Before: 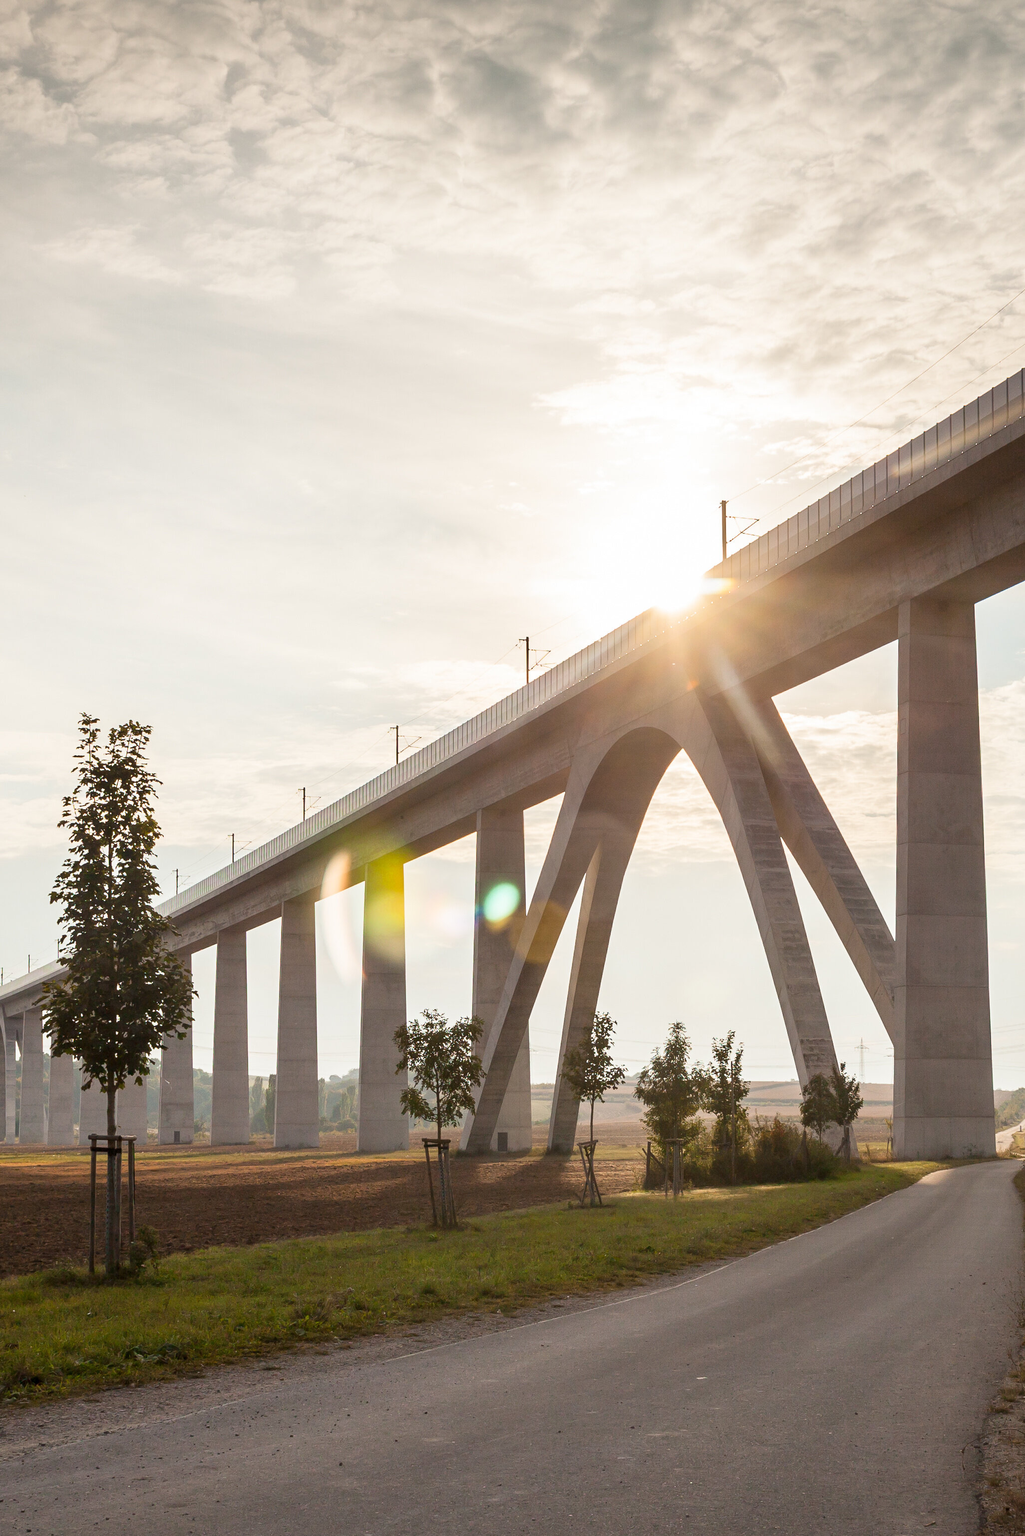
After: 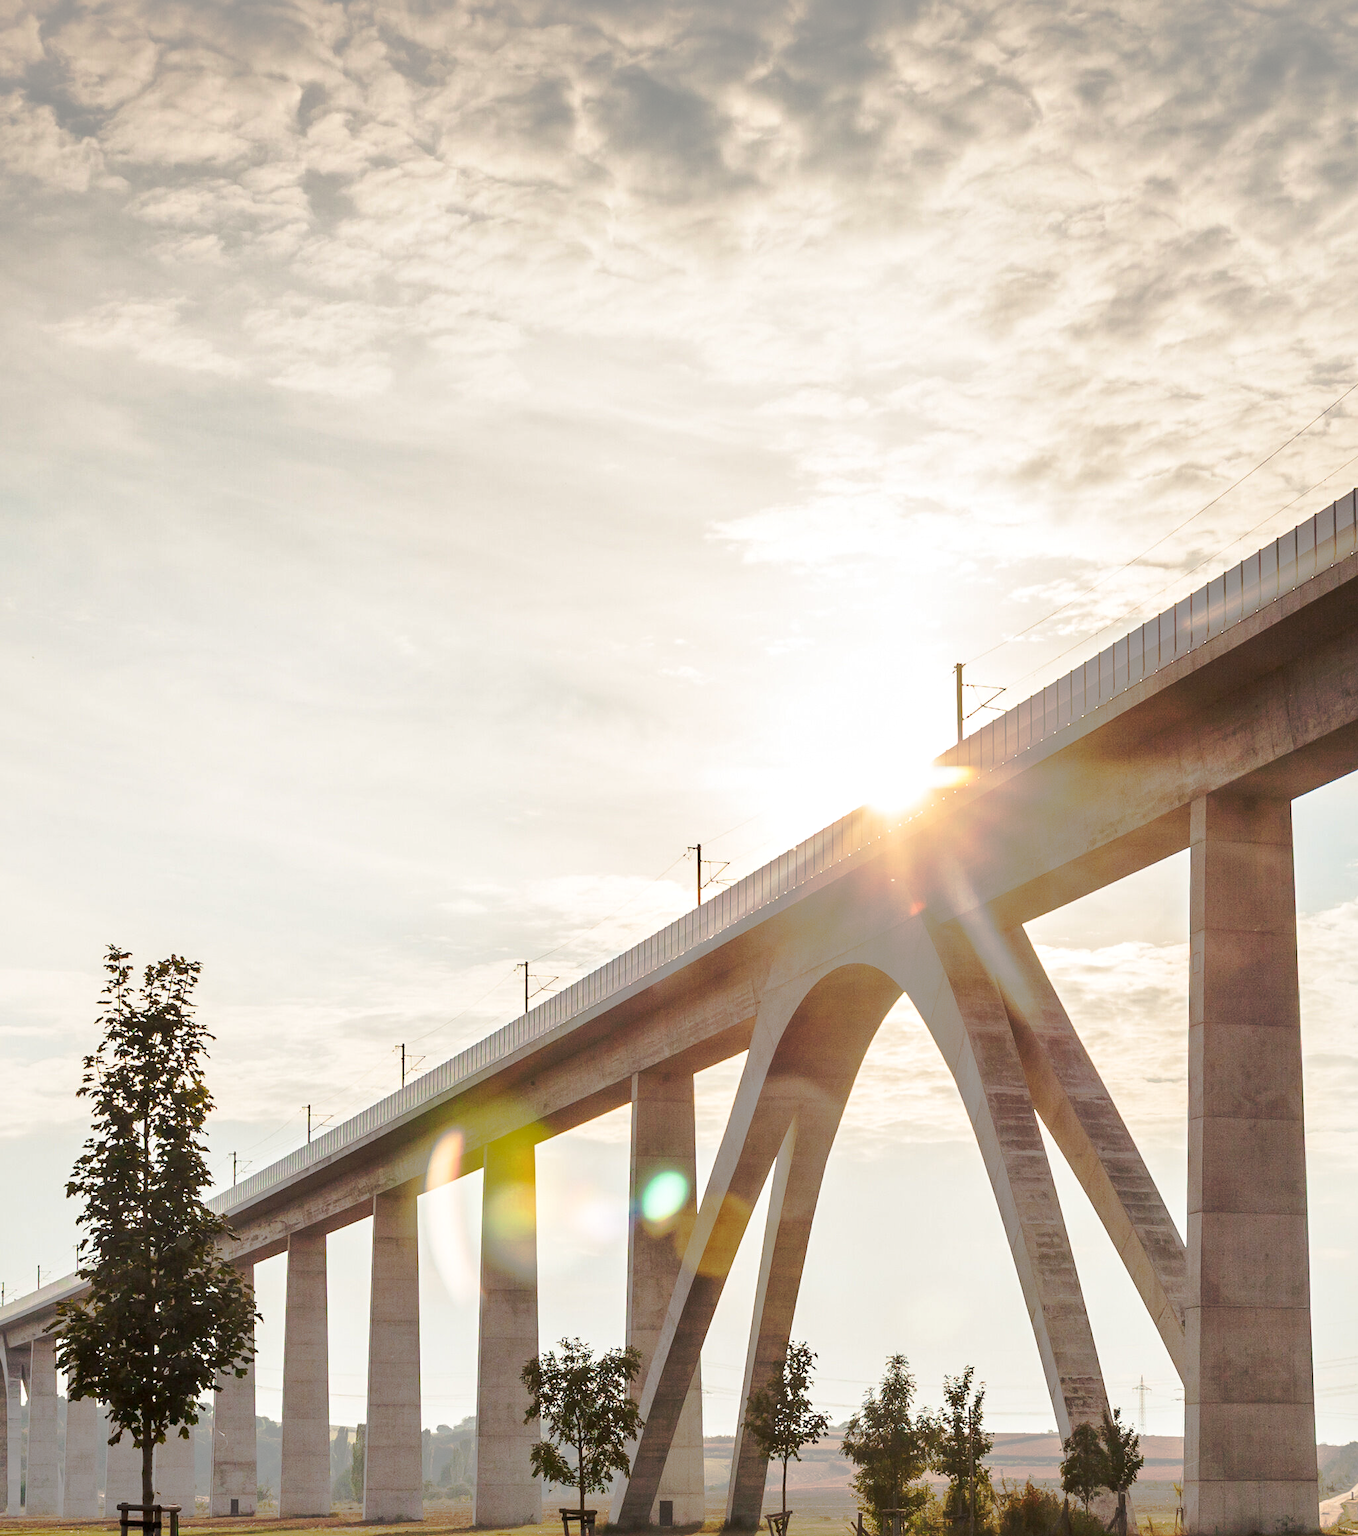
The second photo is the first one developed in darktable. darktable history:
crop: bottom 24.516%
tone curve: curves: ch0 [(0, 0) (0.003, 0.005) (0.011, 0.012) (0.025, 0.026) (0.044, 0.046) (0.069, 0.071) (0.1, 0.098) (0.136, 0.135) (0.177, 0.178) (0.224, 0.217) (0.277, 0.274) (0.335, 0.335) (0.399, 0.442) (0.468, 0.543) (0.543, 0.6) (0.623, 0.628) (0.709, 0.679) (0.801, 0.782) (0.898, 0.904) (1, 1)], preserve colors none
local contrast: mode bilateral grid, contrast 20, coarseness 51, detail 128%, midtone range 0.2
